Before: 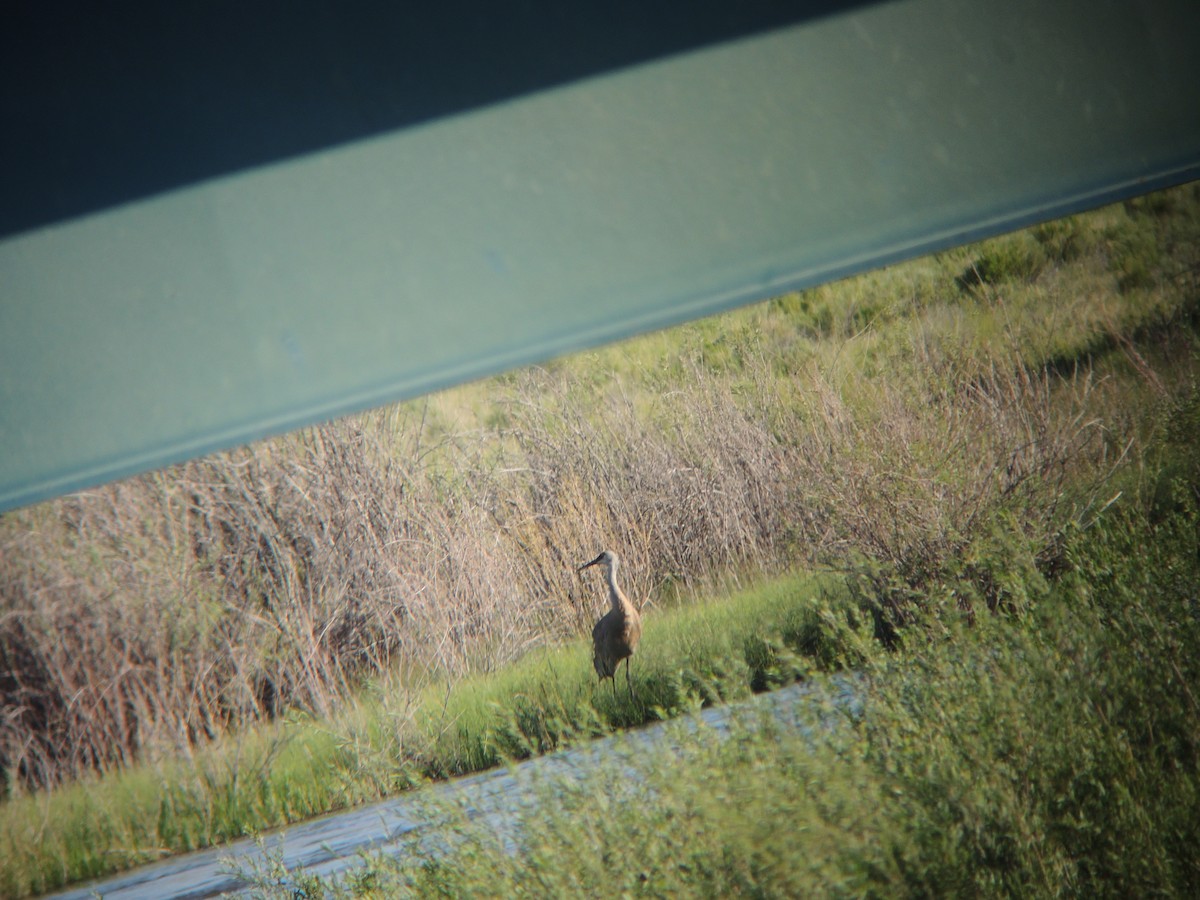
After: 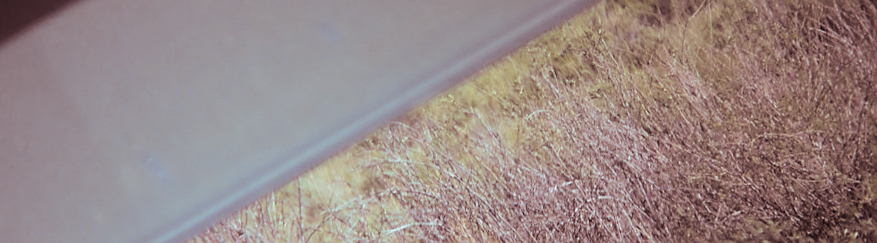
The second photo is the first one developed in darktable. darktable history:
sharpen: on, module defaults
contrast brightness saturation: contrast 0.08, saturation 0.2
white balance: red 0.931, blue 1.11
split-toning: shadows › saturation 0.3, highlights › hue 180°, highlights › saturation 0.3, compress 0%
crop: left 7.036%, top 18.398%, right 14.379%, bottom 40.043%
rotate and perspective: rotation -14.8°, crop left 0.1, crop right 0.903, crop top 0.25, crop bottom 0.748
